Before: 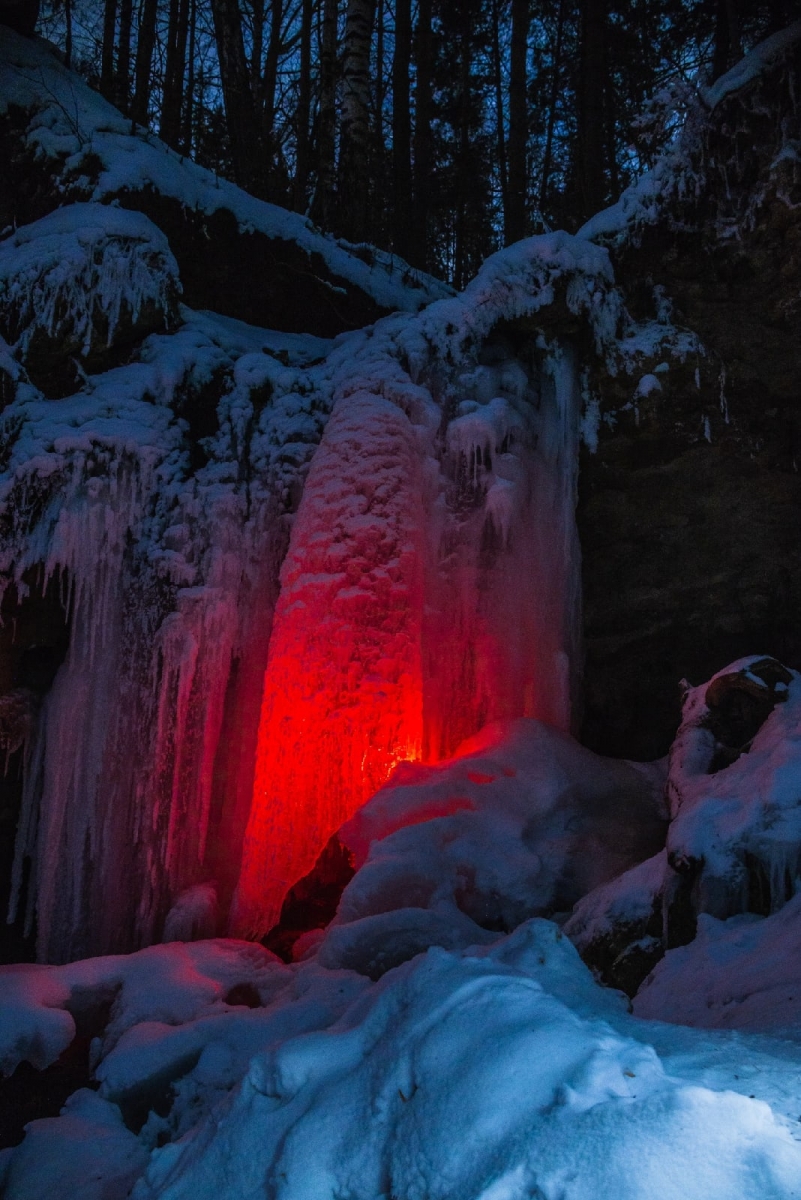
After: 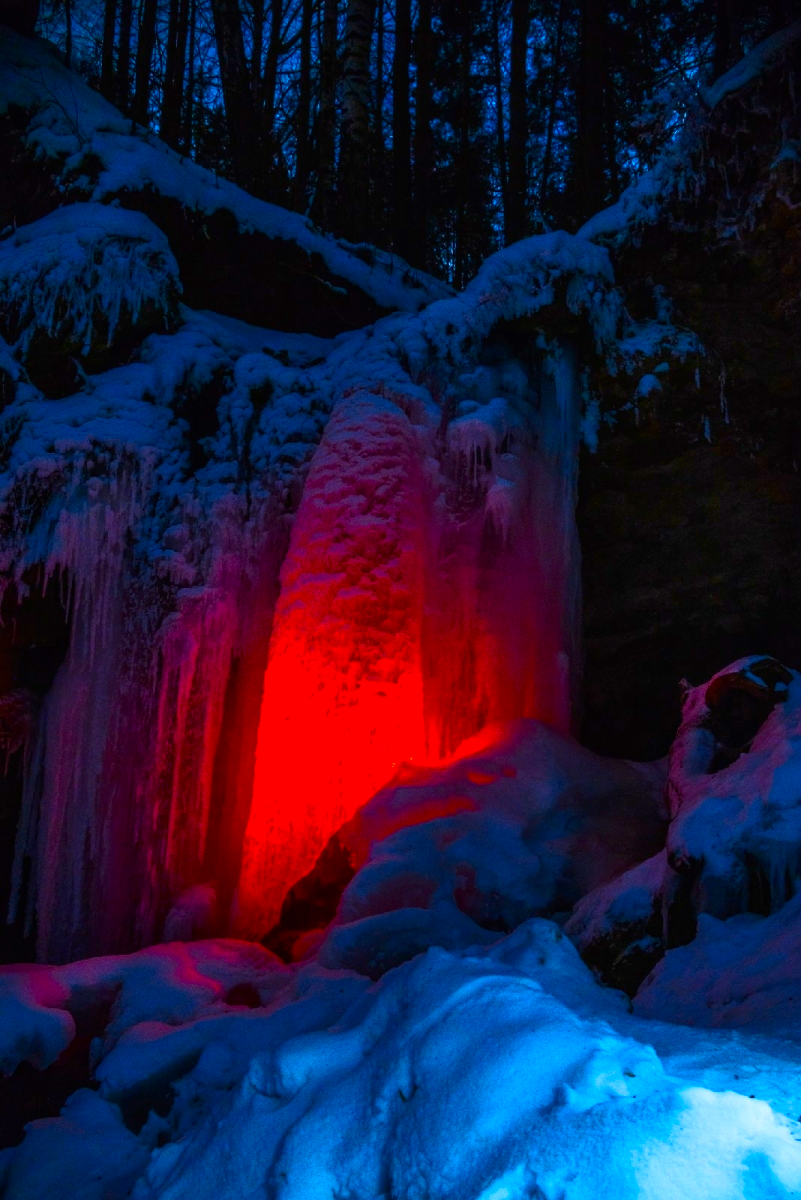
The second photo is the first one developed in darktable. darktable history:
contrast brightness saturation: contrast 0.256, brightness 0.015, saturation 0.852
